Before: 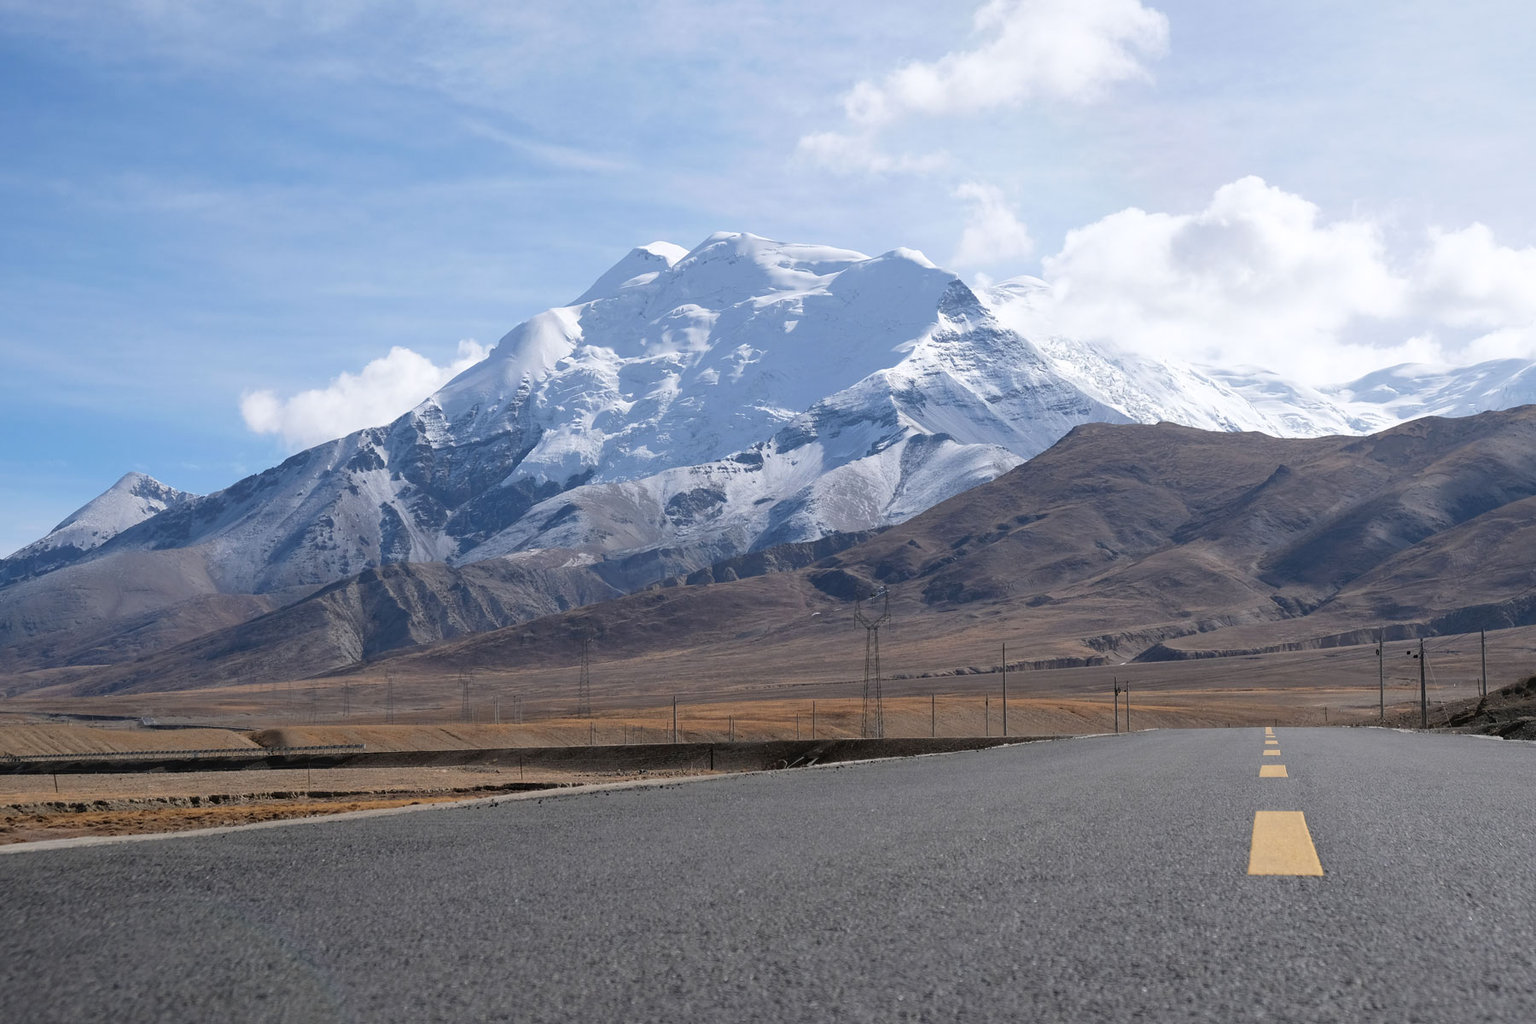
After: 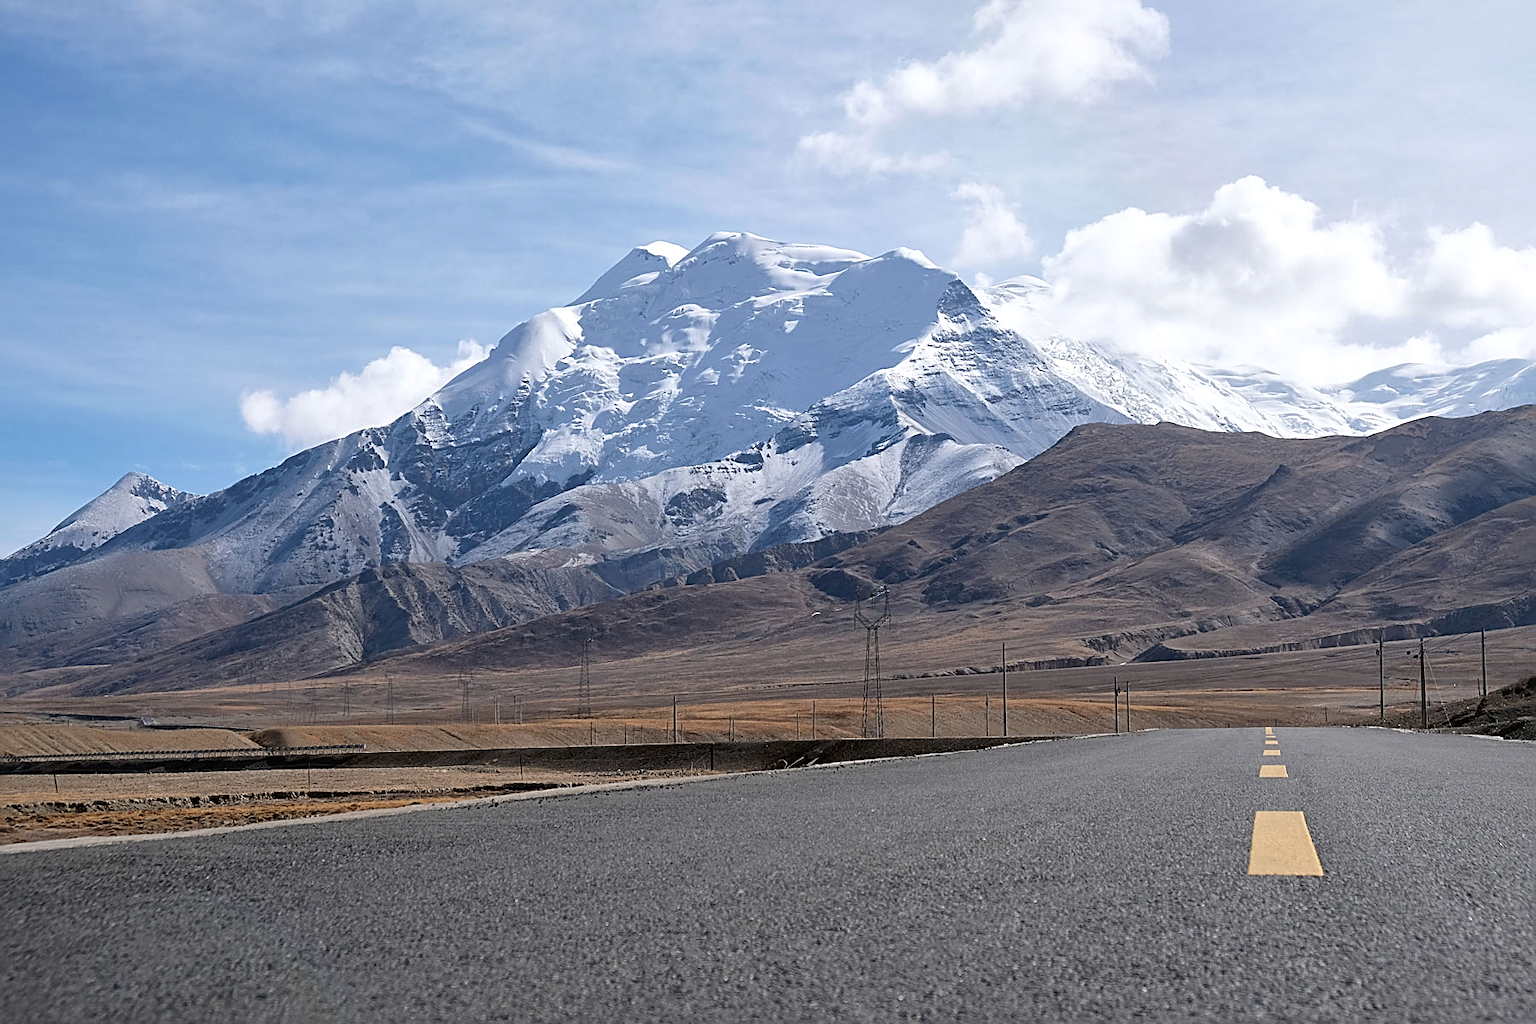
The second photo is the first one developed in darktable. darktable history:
sharpen: amount 0.904
local contrast: mode bilateral grid, contrast 21, coarseness 51, detail 133%, midtone range 0.2
